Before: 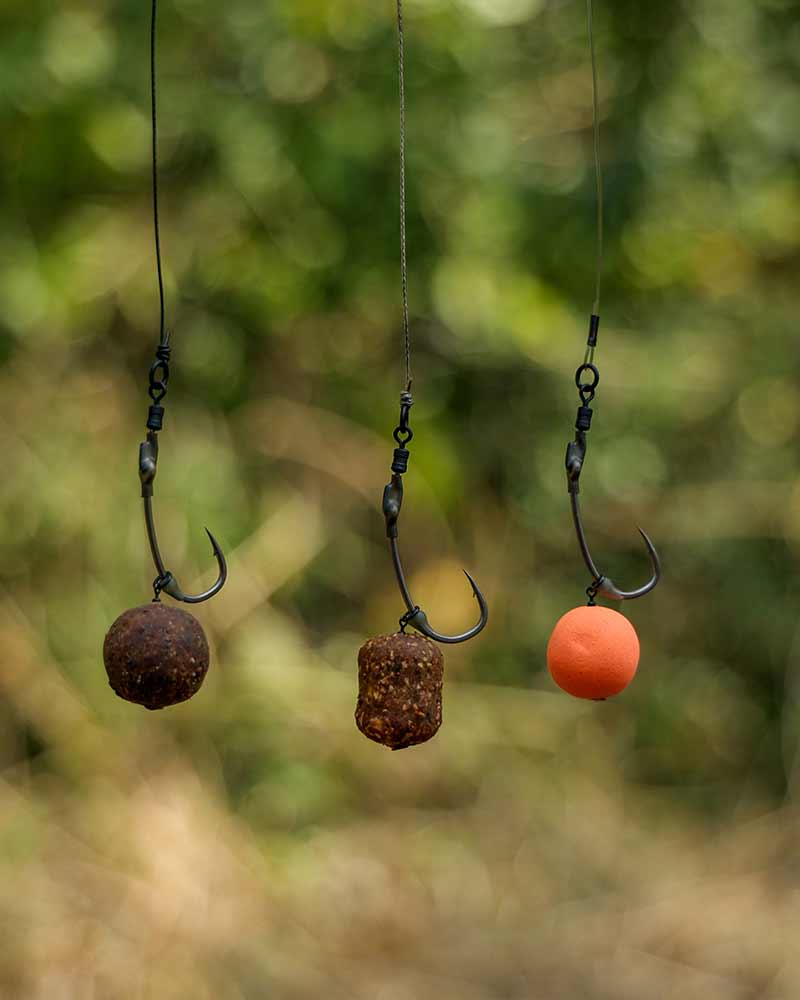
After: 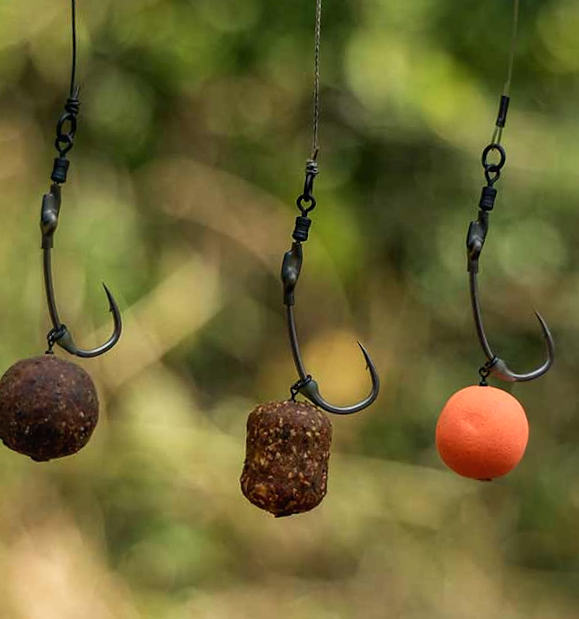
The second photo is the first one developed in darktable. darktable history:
tone curve: curves: ch0 [(0, 0.024) (0.119, 0.146) (0.474, 0.485) (0.718, 0.739) (0.817, 0.839) (1, 0.998)]; ch1 [(0, 0) (0.377, 0.416) (0.439, 0.451) (0.477, 0.485) (0.501, 0.503) (0.538, 0.544) (0.58, 0.613) (0.664, 0.7) (0.783, 0.804) (1, 1)]; ch2 [(0, 0) (0.38, 0.405) (0.463, 0.456) (0.498, 0.497) (0.524, 0.535) (0.578, 0.576) (0.648, 0.665) (1, 1)], preserve colors none
crop and rotate: angle -3.68°, left 9.783%, top 21.149%, right 12.077%, bottom 12.106%
local contrast: mode bilateral grid, contrast 21, coarseness 51, detail 120%, midtone range 0.2
